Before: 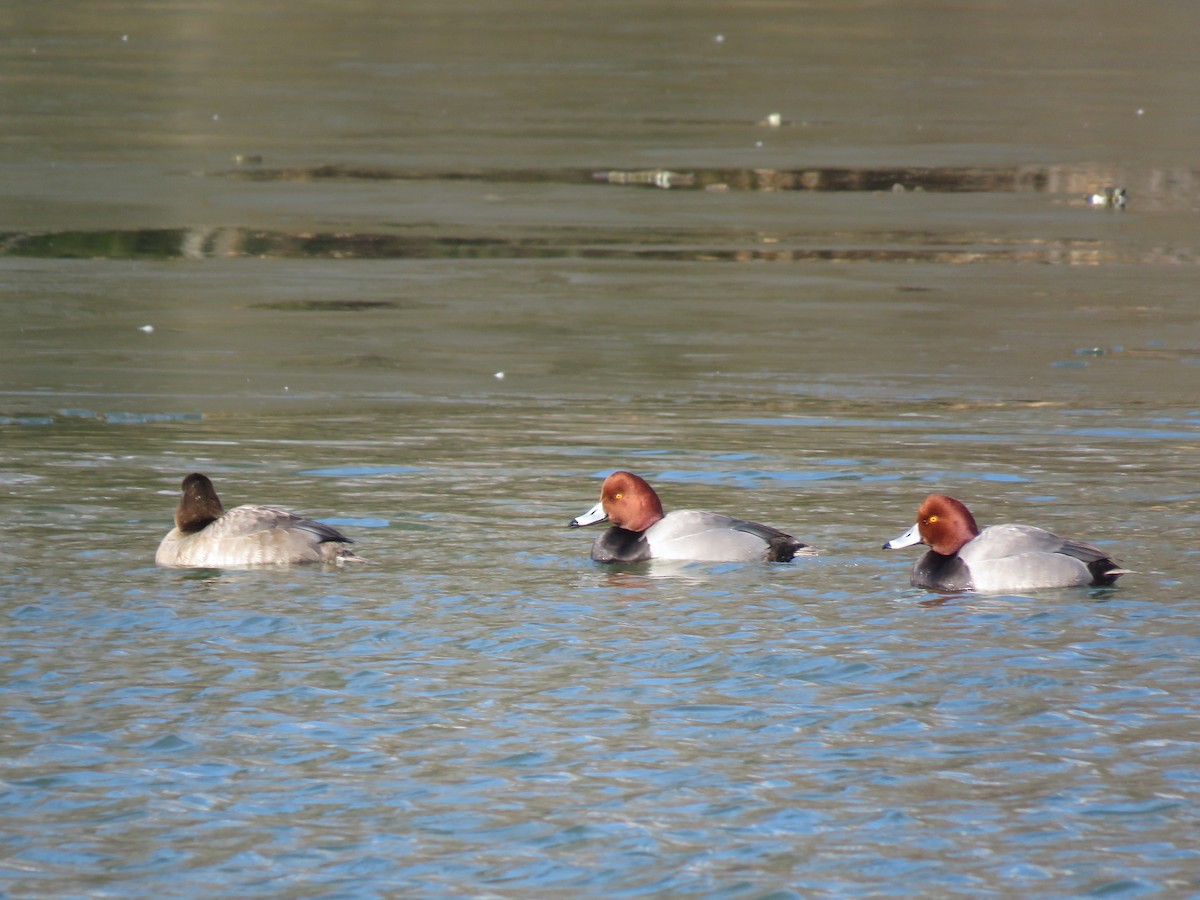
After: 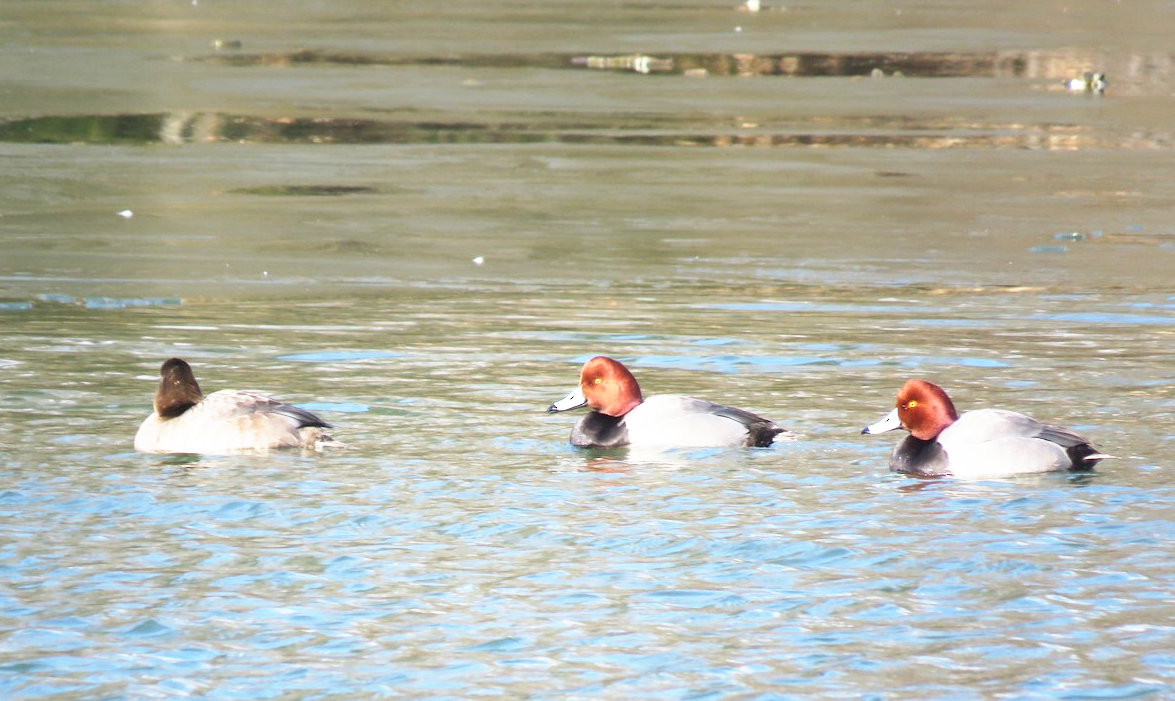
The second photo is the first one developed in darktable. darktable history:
base curve: curves: ch0 [(0, 0) (0.495, 0.917) (1, 1)], preserve colors none
crop and rotate: left 1.814%, top 12.818%, right 0.25%, bottom 9.225%
